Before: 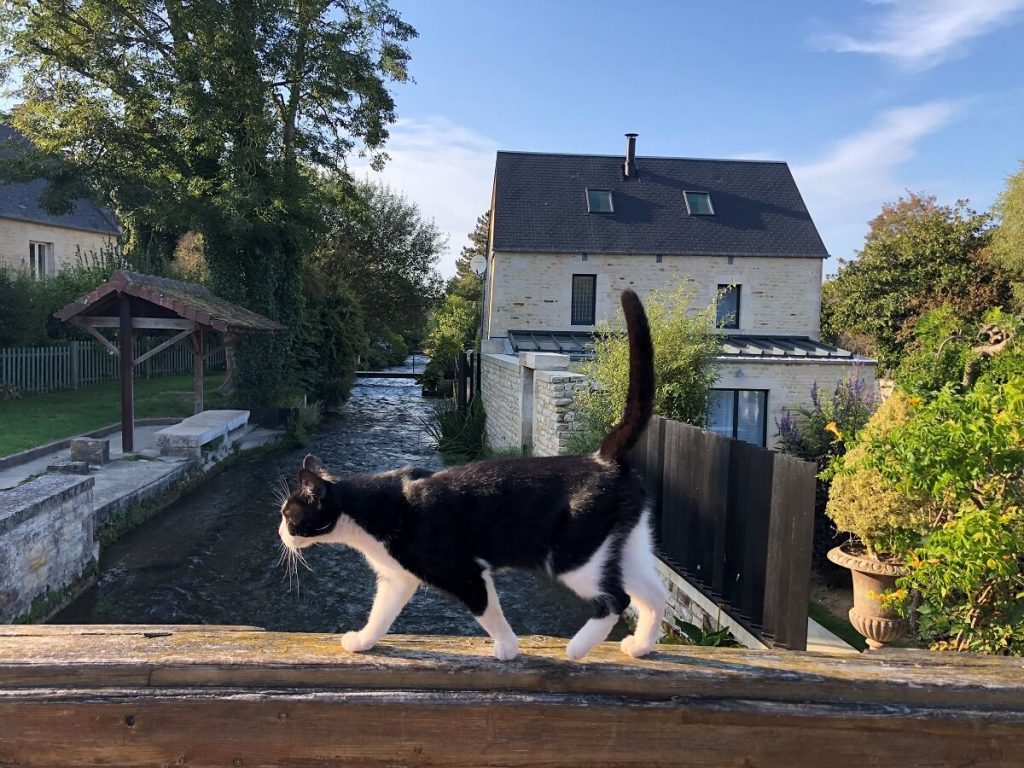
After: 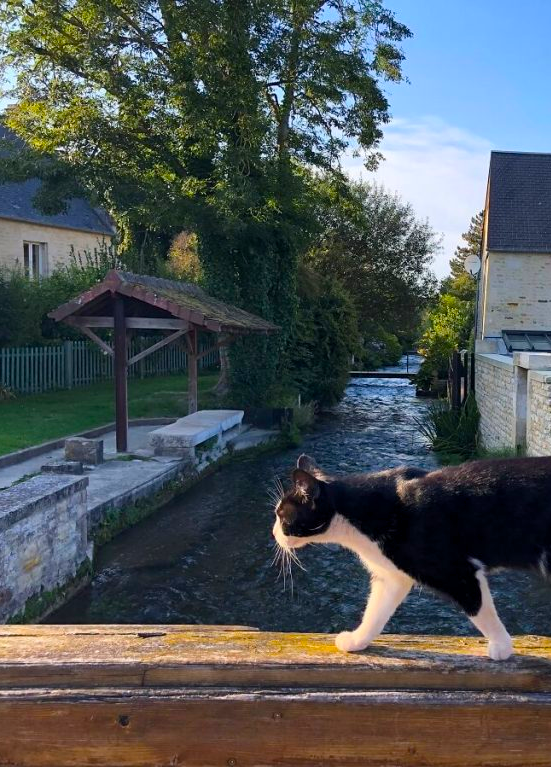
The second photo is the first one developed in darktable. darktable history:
crop: left 0.587%, right 45.588%, bottom 0.086%
color balance rgb: linear chroma grading › global chroma 15%, perceptual saturation grading › global saturation 30%
